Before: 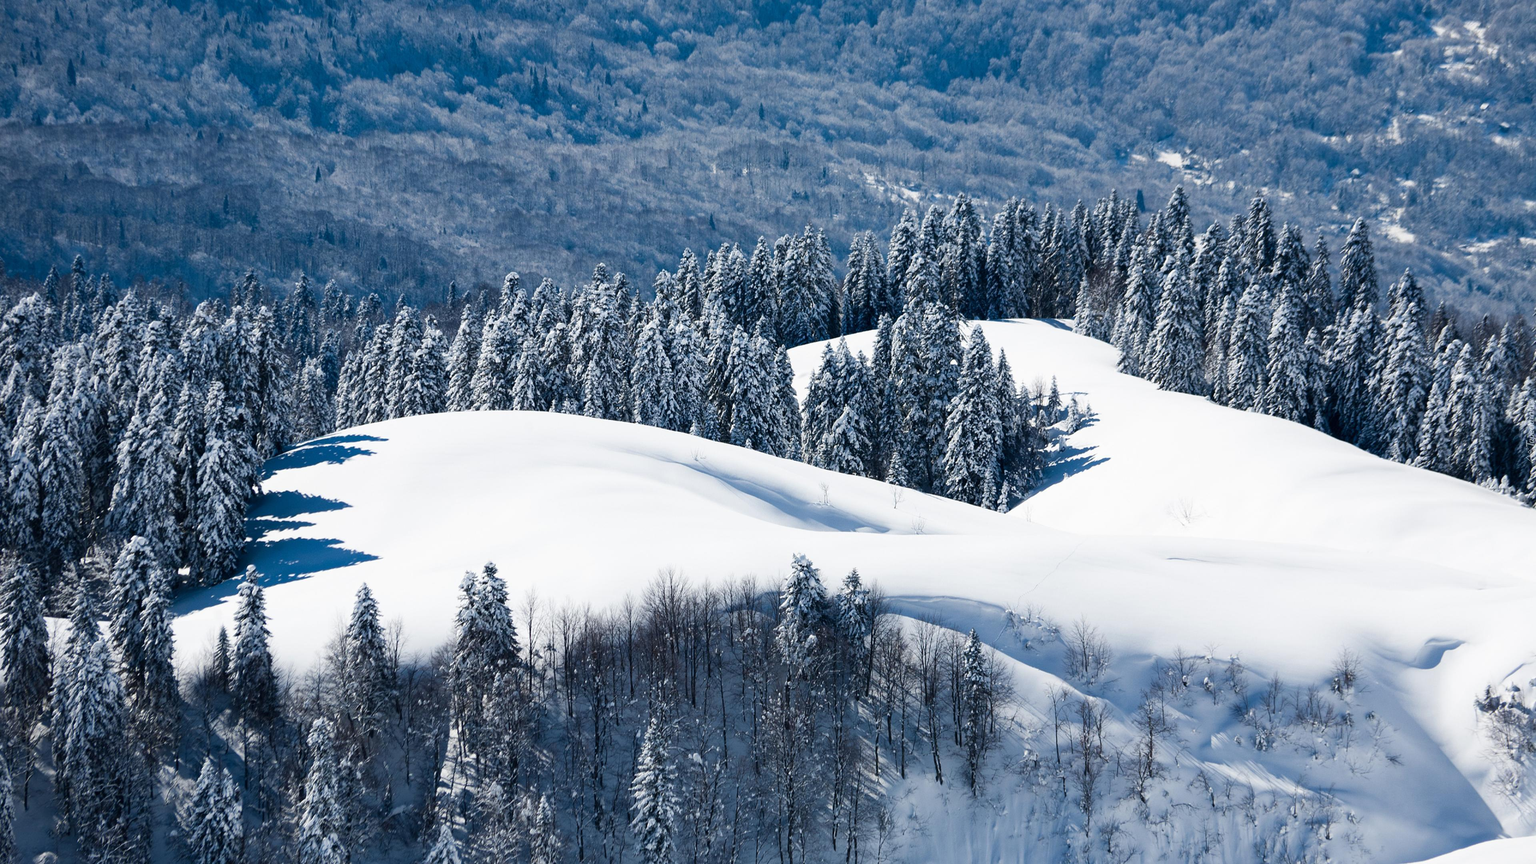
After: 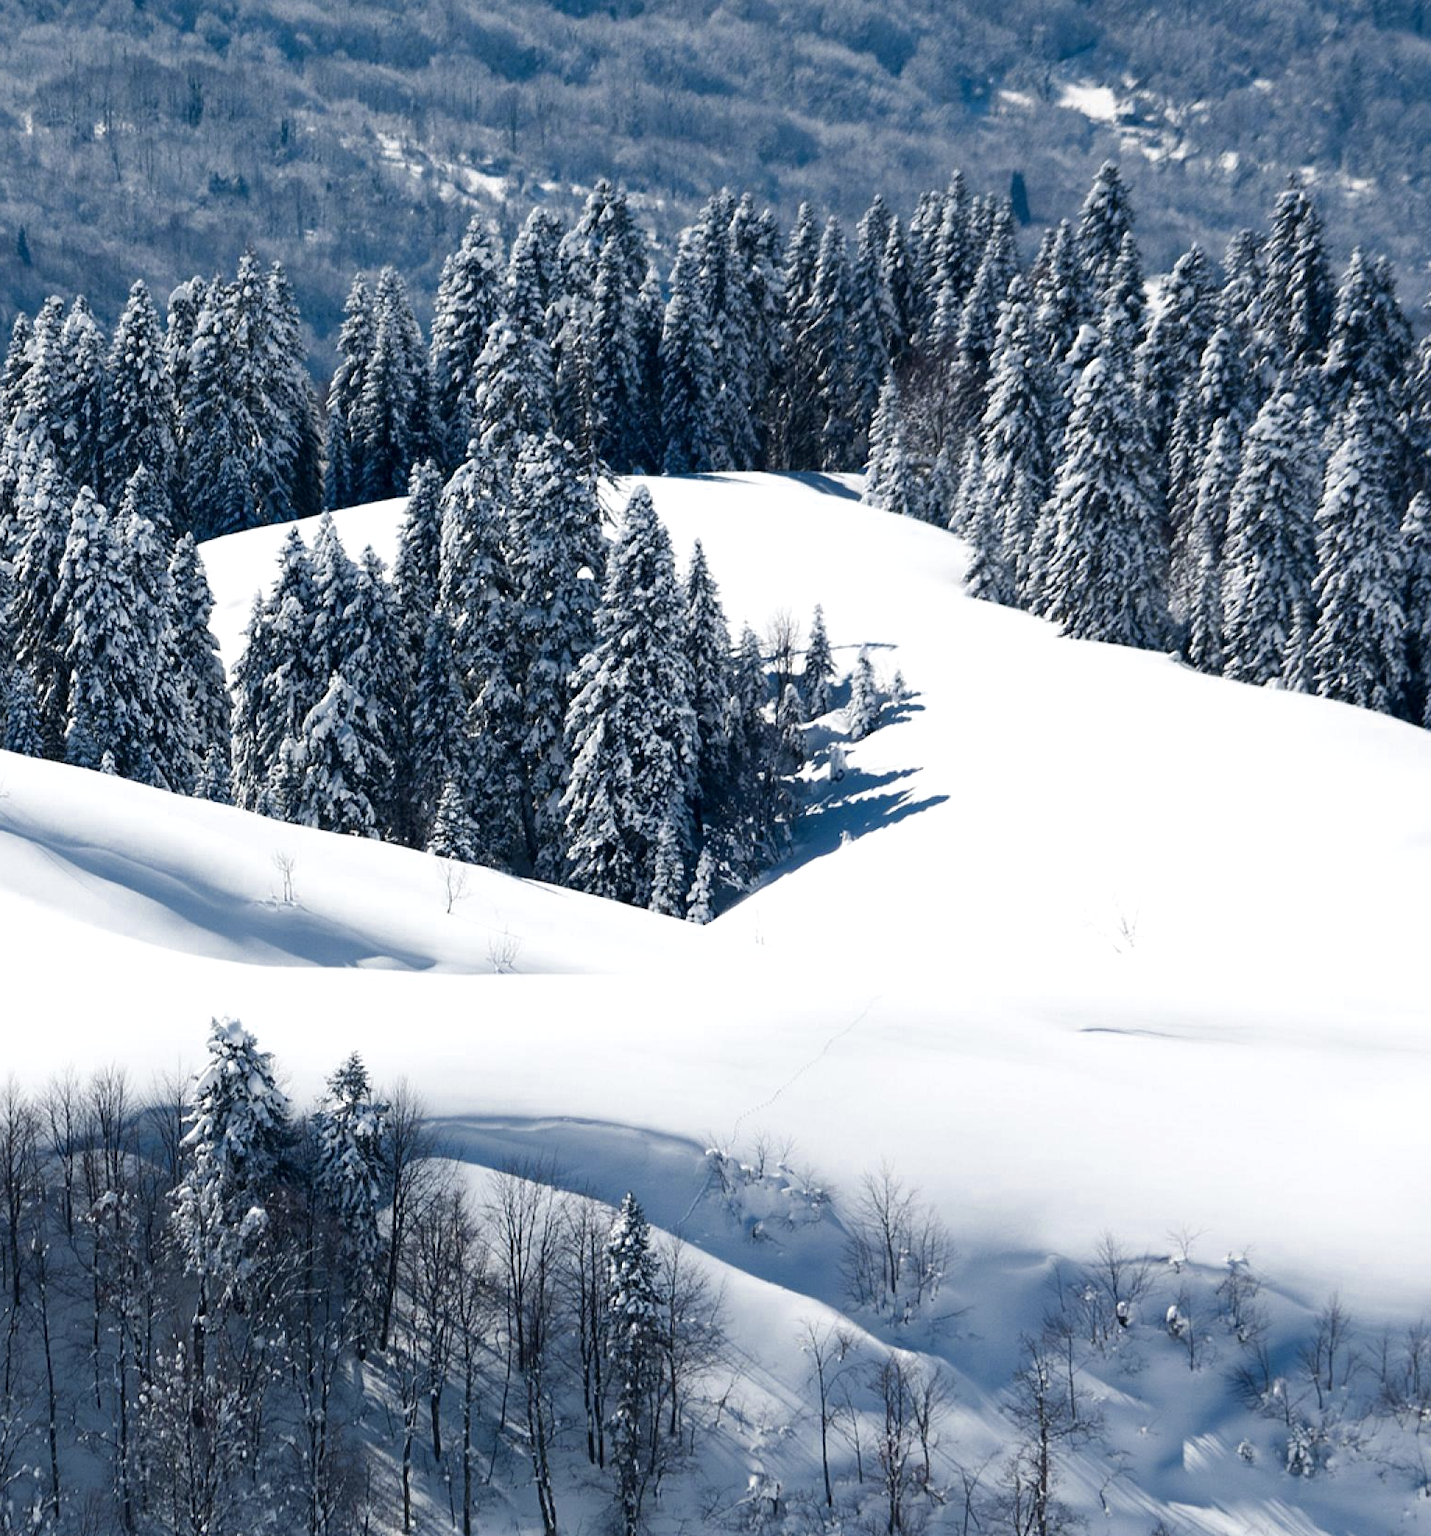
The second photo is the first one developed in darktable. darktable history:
crop: left 45.721%, top 13.393%, right 14.118%, bottom 10.01%
color zones: curves: ch0 [(0, 0.5) (0.125, 0.4) (0.25, 0.5) (0.375, 0.4) (0.5, 0.4) (0.625, 0.35) (0.75, 0.35) (0.875, 0.5)]; ch1 [(0, 0.35) (0.125, 0.45) (0.25, 0.35) (0.375, 0.35) (0.5, 0.35) (0.625, 0.35) (0.75, 0.45) (0.875, 0.35)]; ch2 [(0, 0.6) (0.125, 0.5) (0.25, 0.5) (0.375, 0.6) (0.5, 0.6) (0.625, 0.5) (0.75, 0.5) (0.875, 0.5)]
exposure: black level correction 0.001, exposure 0.191 EV, compensate highlight preservation false
